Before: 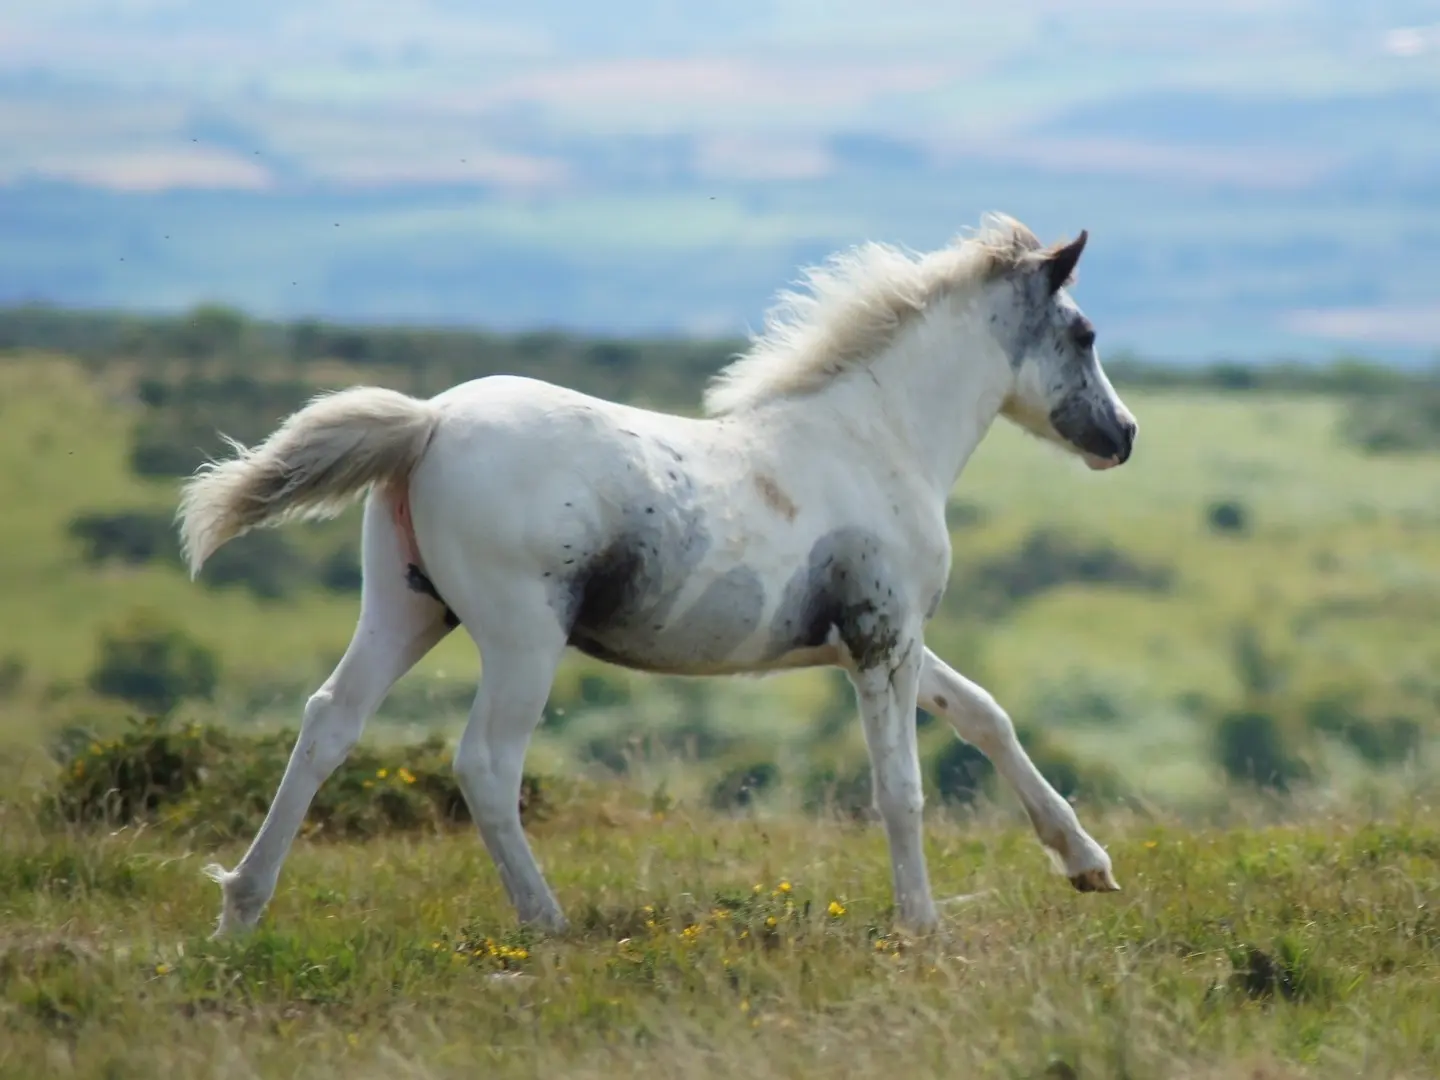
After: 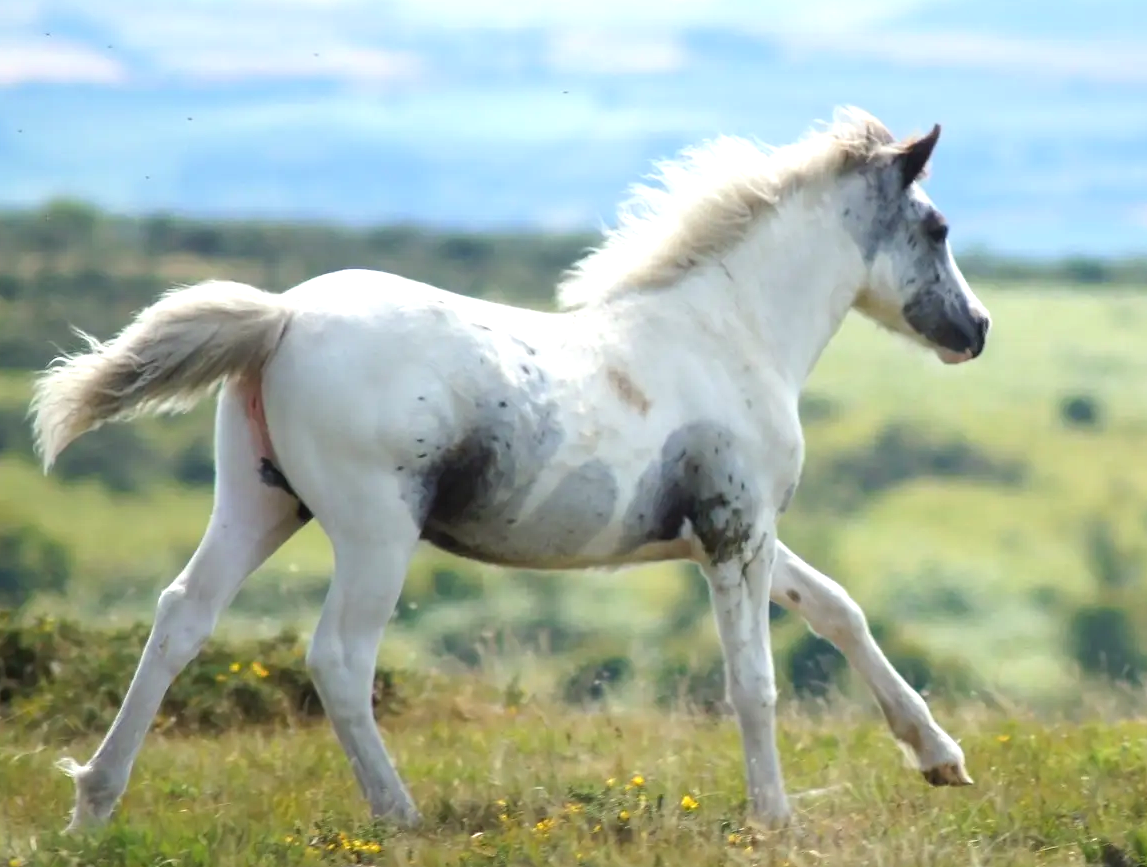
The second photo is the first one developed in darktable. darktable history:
levels: black 0.024%, levels [0, 0.48, 0.961]
crop and rotate: left 10.274%, top 9.836%, right 10.036%, bottom 9.795%
exposure: exposure 0.508 EV, compensate exposure bias true, compensate highlight preservation false
